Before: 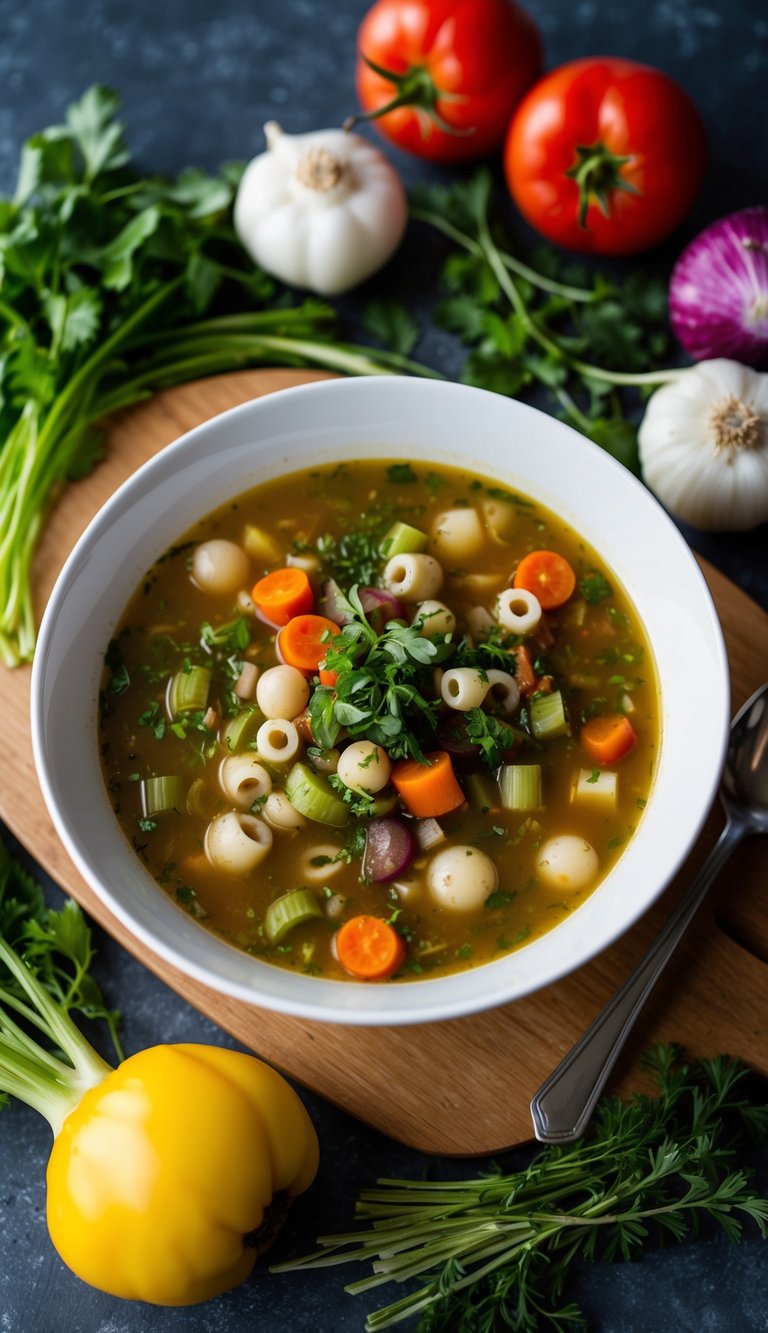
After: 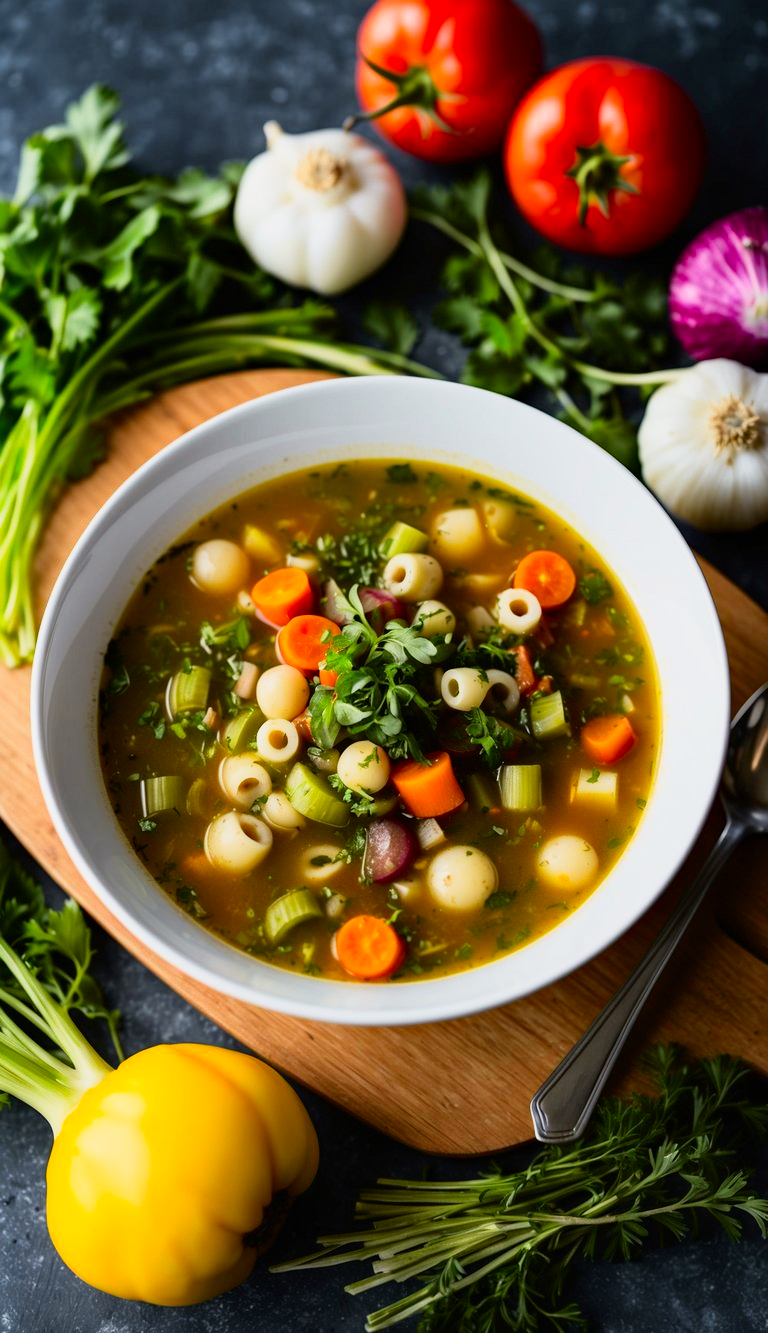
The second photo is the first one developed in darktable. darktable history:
tone curve: curves: ch0 [(0, 0.005) (0.103, 0.081) (0.196, 0.197) (0.391, 0.469) (0.491, 0.585) (0.638, 0.751) (0.822, 0.886) (0.997, 0.959)]; ch1 [(0, 0) (0.172, 0.123) (0.324, 0.253) (0.396, 0.388) (0.474, 0.479) (0.499, 0.498) (0.529, 0.528) (0.579, 0.614) (0.633, 0.677) (0.812, 0.856) (1, 1)]; ch2 [(0, 0) (0.411, 0.424) (0.459, 0.478) (0.5, 0.501) (0.517, 0.526) (0.553, 0.583) (0.609, 0.646) (0.708, 0.768) (0.839, 0.916) (1, 1)], color space Lab, independent channels, preserve colors none
haze removal: compatibility mode true, adaptive false
